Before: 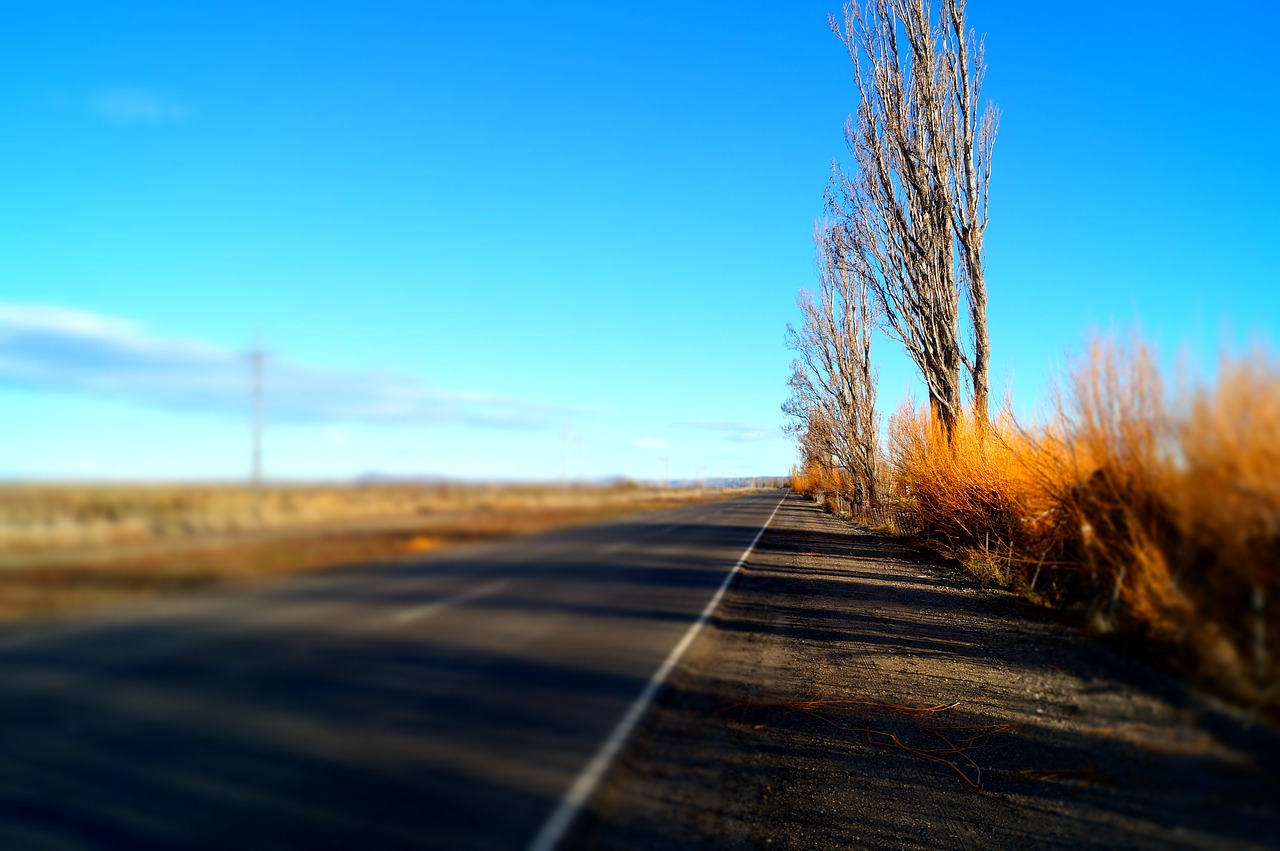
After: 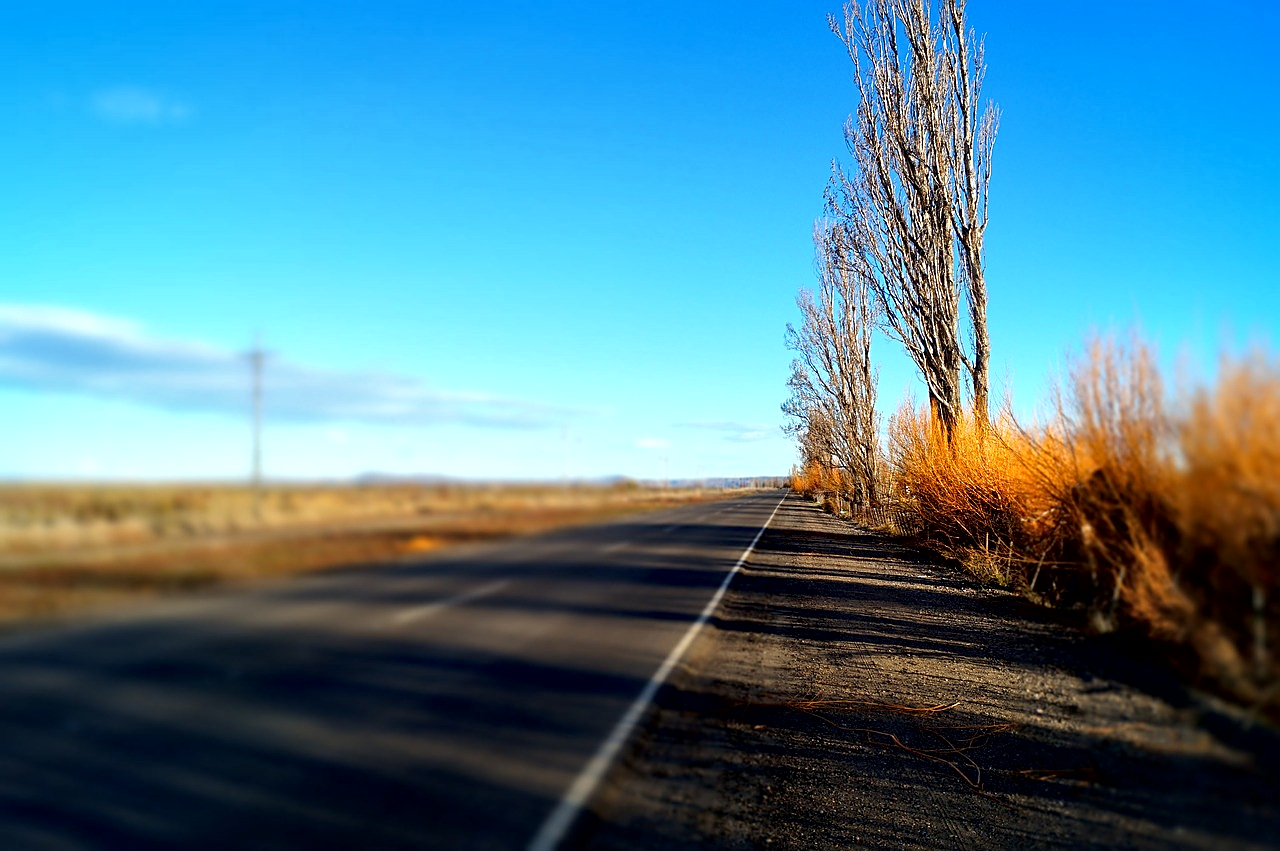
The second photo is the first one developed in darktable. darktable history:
sharpen: on, module defaults
local contrast: mode bilateral grid, contrast 20, coarseness 51, detail 149%, midtone range 0.2
